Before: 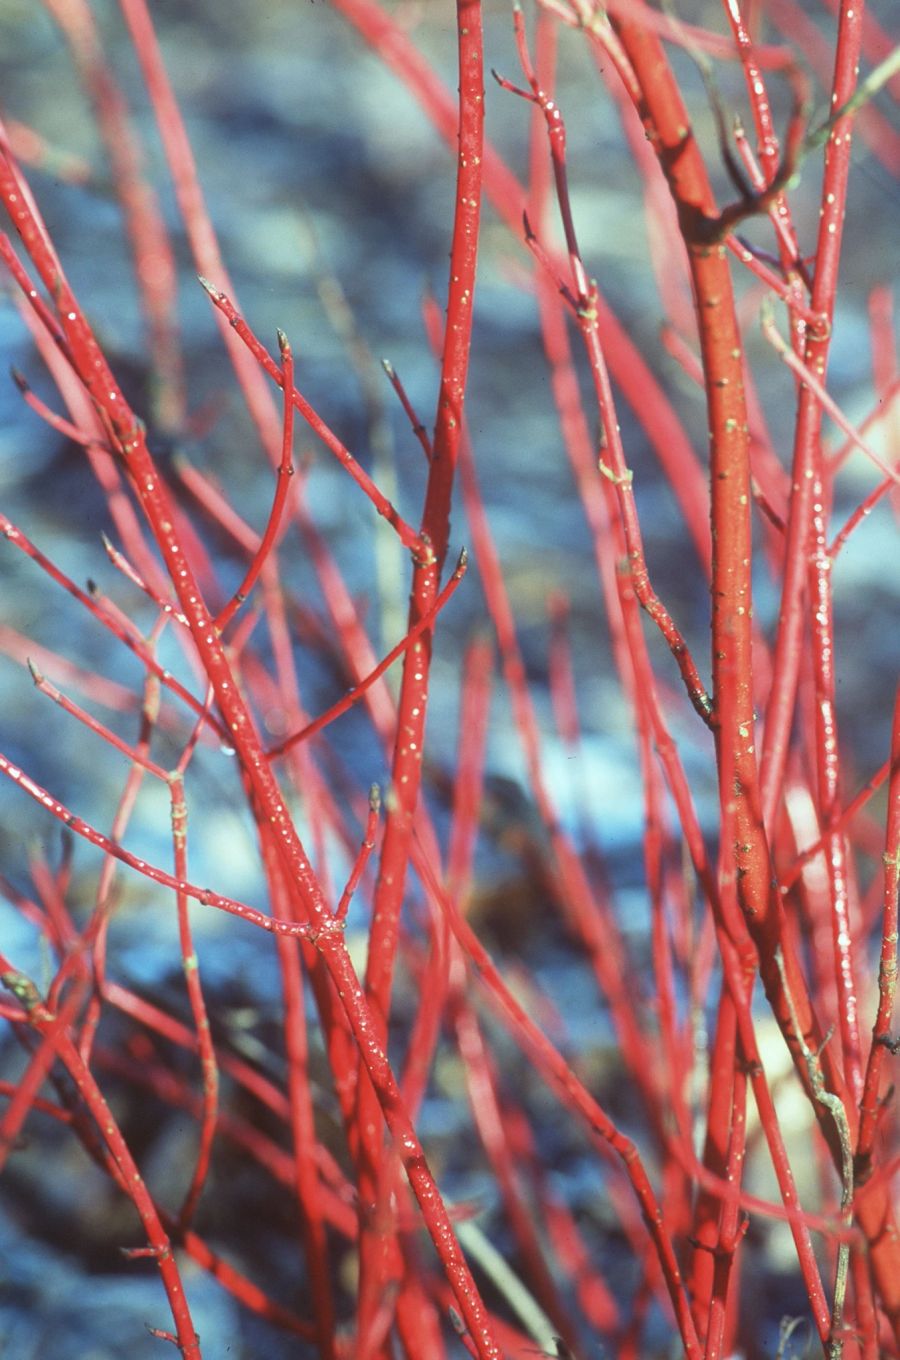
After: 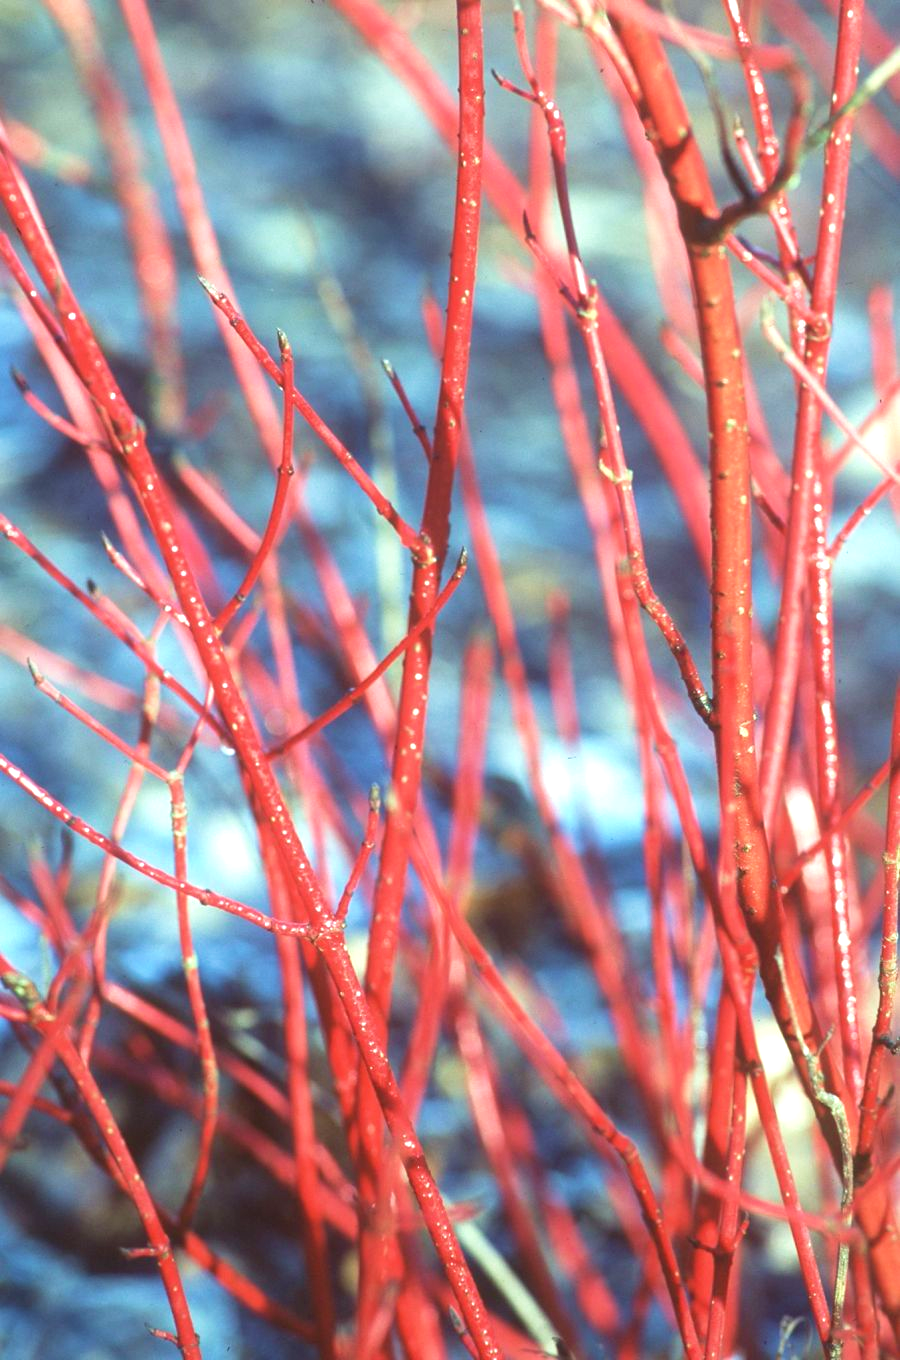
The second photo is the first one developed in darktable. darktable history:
exposure: black level correction 0.001, exposure 0.499 EV, compensate highlight preservation false
velvia: on, module defaults
